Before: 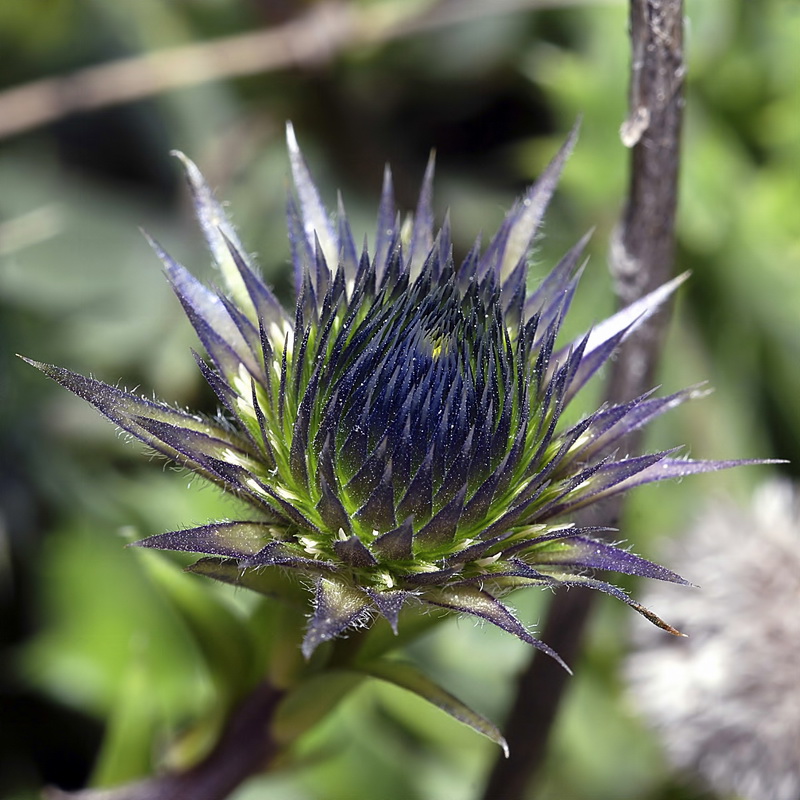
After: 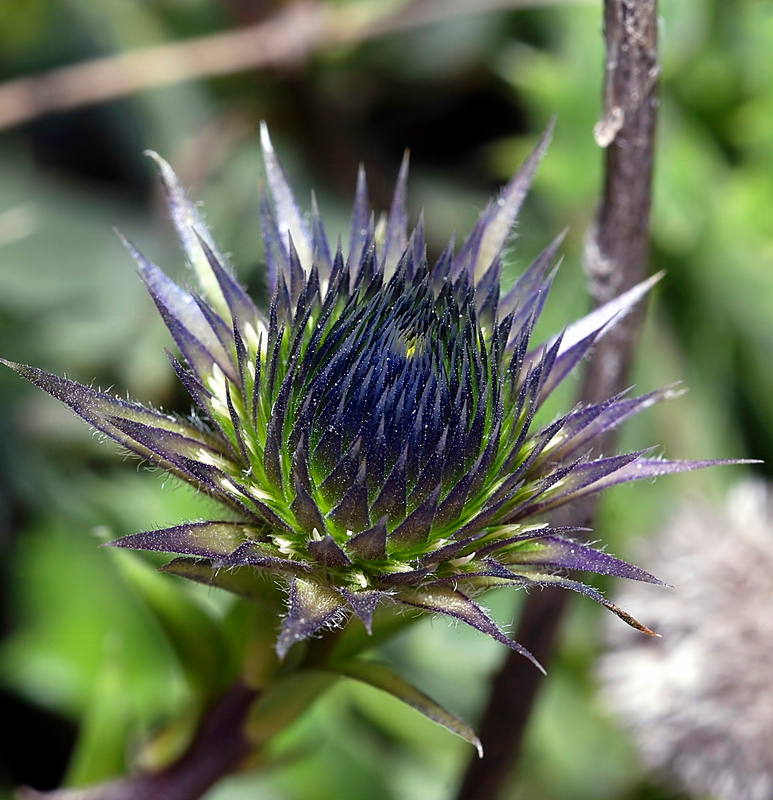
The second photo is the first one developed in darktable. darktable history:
crop and rotate: left 3.265%
sharpen: radius 2.869, amount 0.876, threshold 47.343
